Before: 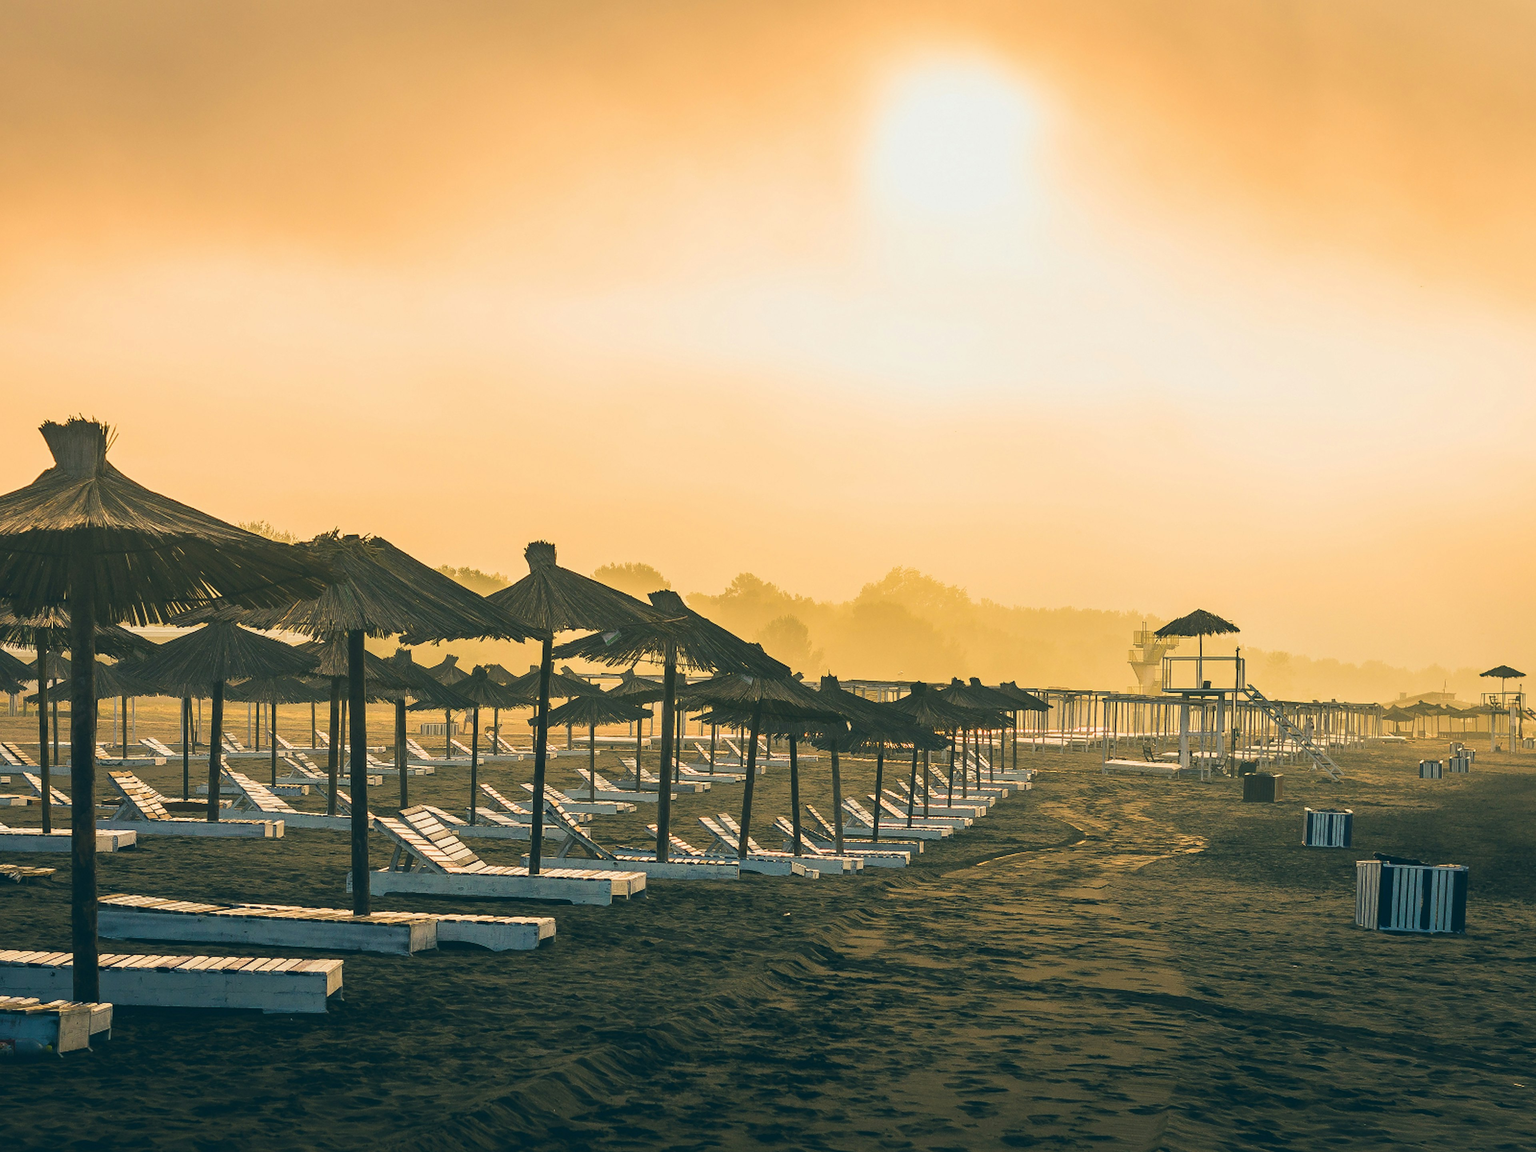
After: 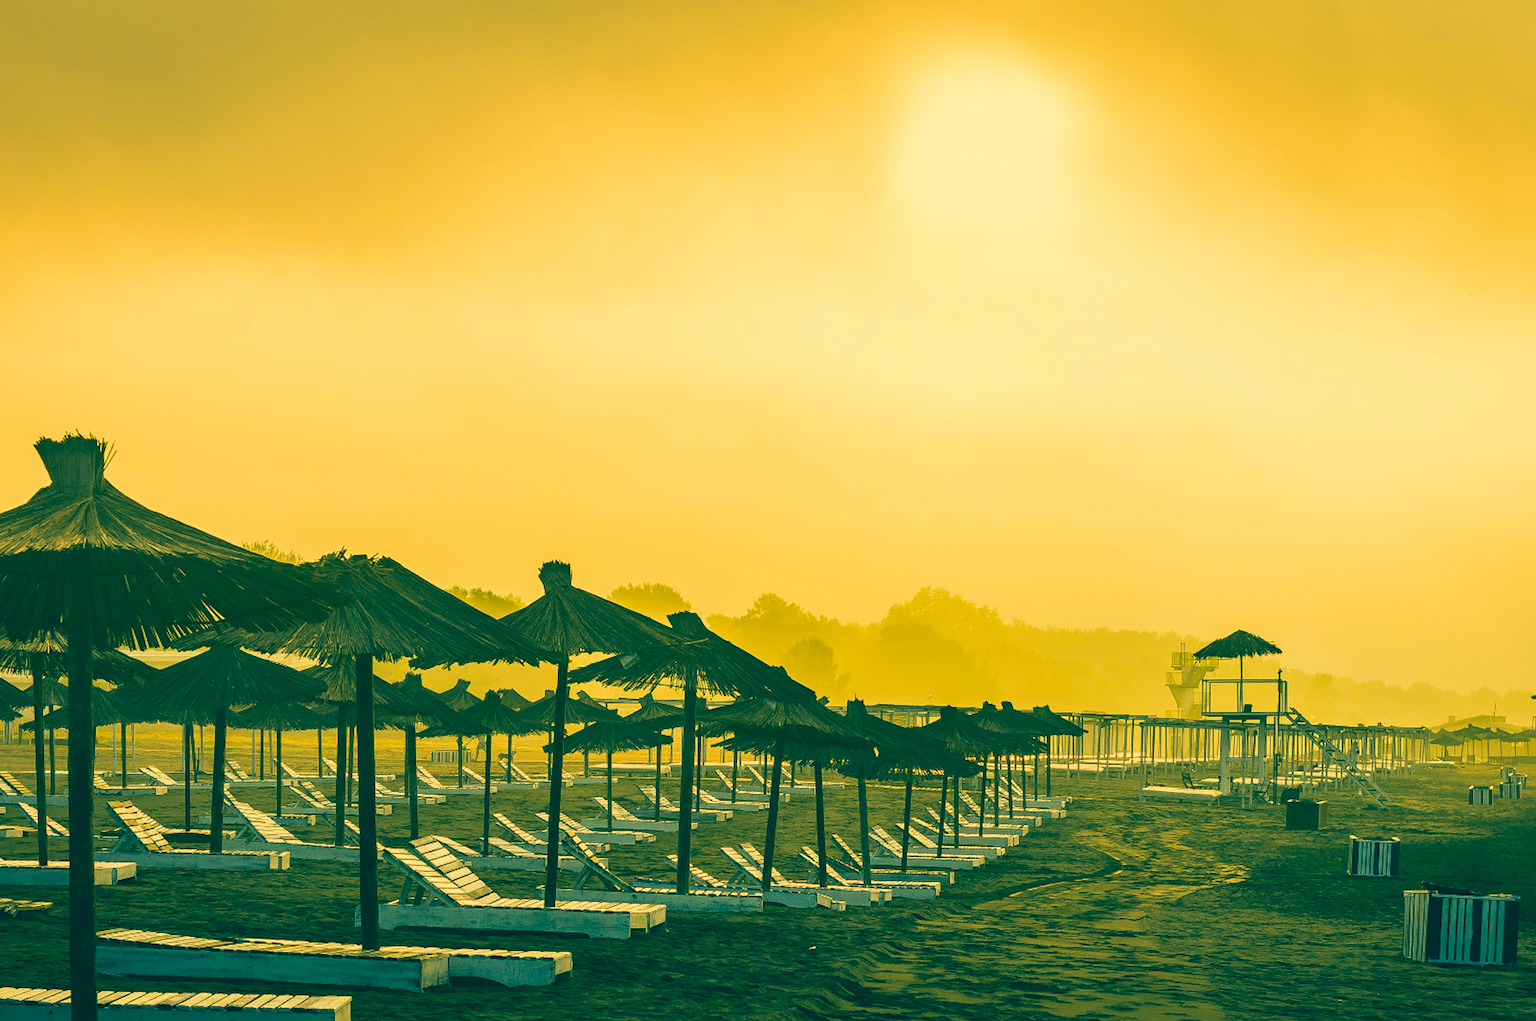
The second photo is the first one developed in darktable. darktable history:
crop and rotate: angle 0.157°, left 0.217%, right 3.154%, bottom 14.298%
color correction: highlights a* 1.81, highlights b* 34.49, shadows a* -36.75, shadows b* -6.06
base curve: curves: ch0 [(0, 0) (0.297, 0.298) (1, 1)], preserve colors none
